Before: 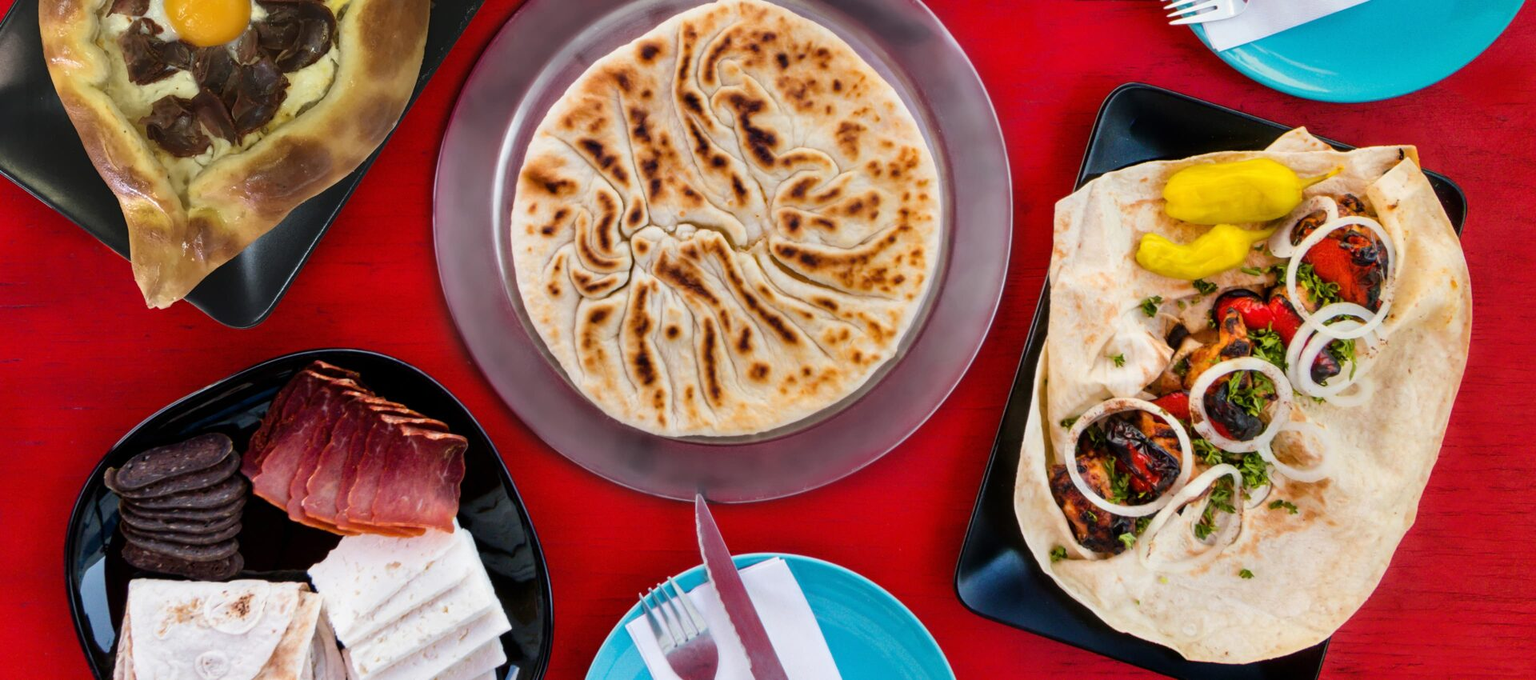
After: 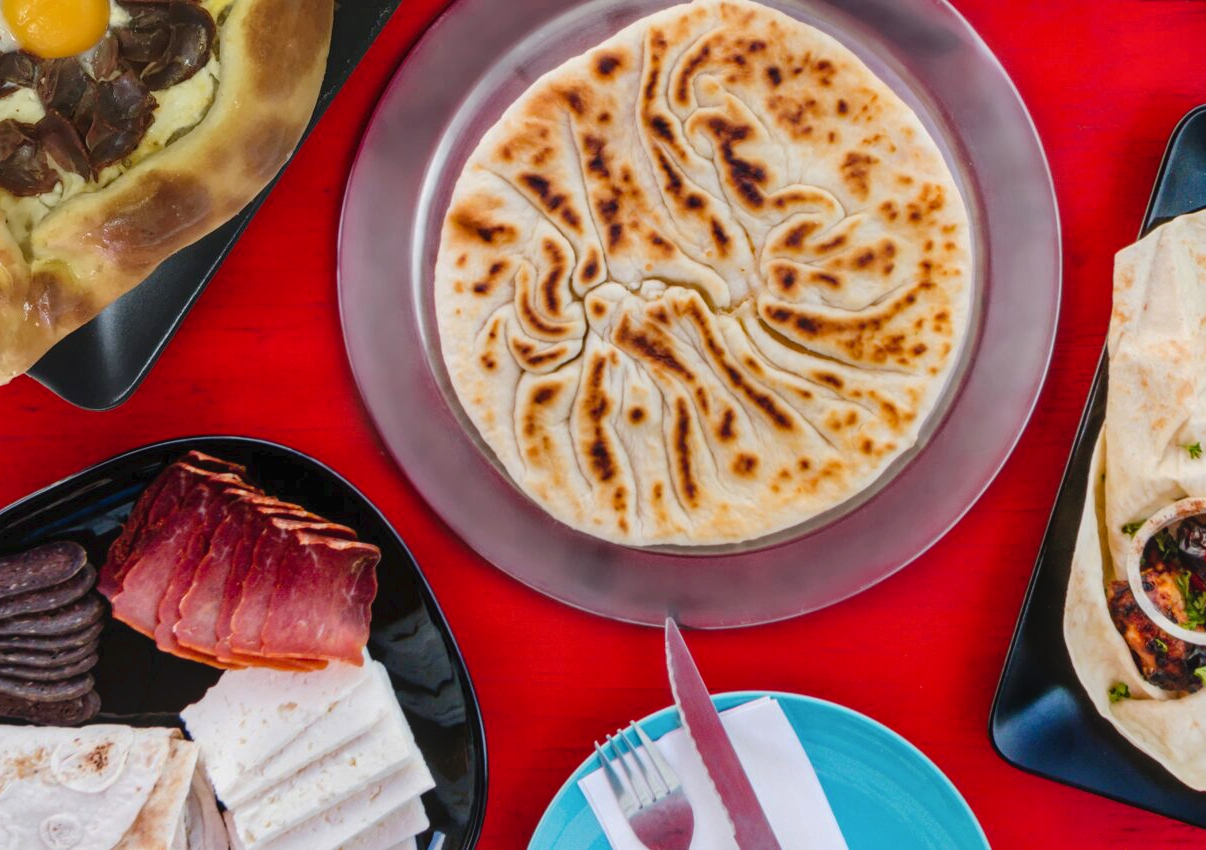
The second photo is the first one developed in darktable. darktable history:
levels: levels [0, 0.478, 1]
crop: left 10.644%, right 26.528%
tone curve: curves: ch0 [(0, 0) (0.003, 0.013) (0.011, 0.018) (0.025, 0.027) (0.044, 0.045) (0.069, 0.068) (0.1, 0.096) (0.136, 0.13) (0.177, 0.168) (0.224, 0.217) (0.277, 0.277) (0.335, 0.338) (0.399, 0.401) (0.468, 0.473) (0.543, 0.544) (0.623, 0.621) (0.709, 0.7) (0.801, 0.781) (0.898, 0.869) (1, 1)], preserve colors none
local contrast: detail 110%
